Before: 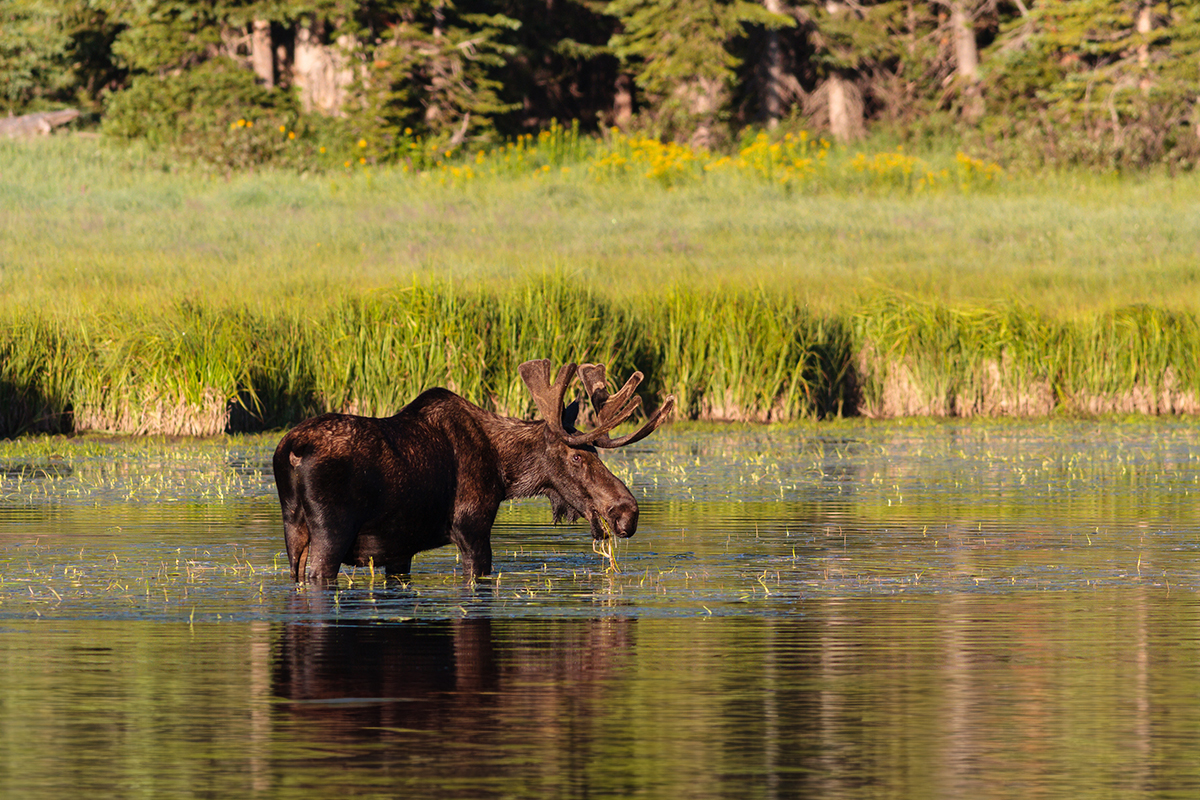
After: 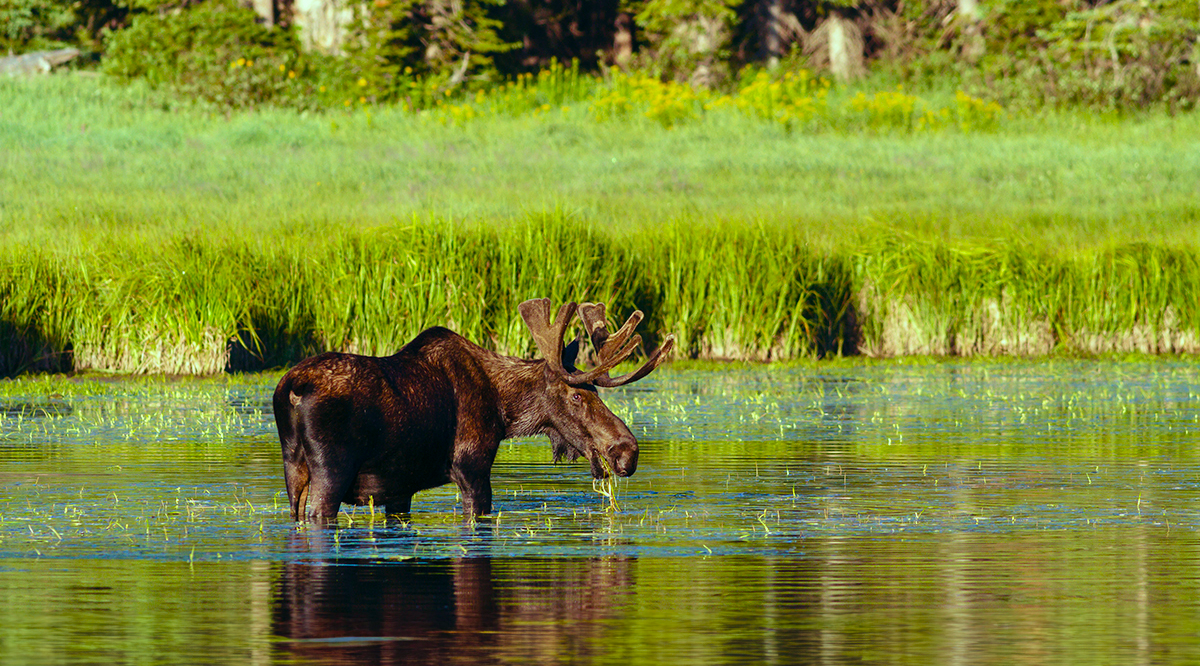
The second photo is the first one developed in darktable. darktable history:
crop: top 7.625%, bottom 8.027%
color balance: mode lift, gamma, gain (sRGB), lift [0.997, 0.979, 1.021, 1.011], gamma [1, 1.084, 0.916, 0.998], gain [1, 0.87, 1.13, 1.101], contrast 4.55%, contrast fulcrum 38.24%, output saturation 104.09%
white balance: emerald 1
velvia: on, module defaults
shadows and highlights: low approximation 0.01, soften with gaussian
color balance rgb: perceptual saturation grading › global saturation 35%, perceptual saturation grading › highlights -30%, perceptual saturation grading › shadows 35%, perceptual brilliance grading › global brilliance 3%, perceptual brilliance grading › highlights -3%, perceptual brilliance grading › shadows 3%
